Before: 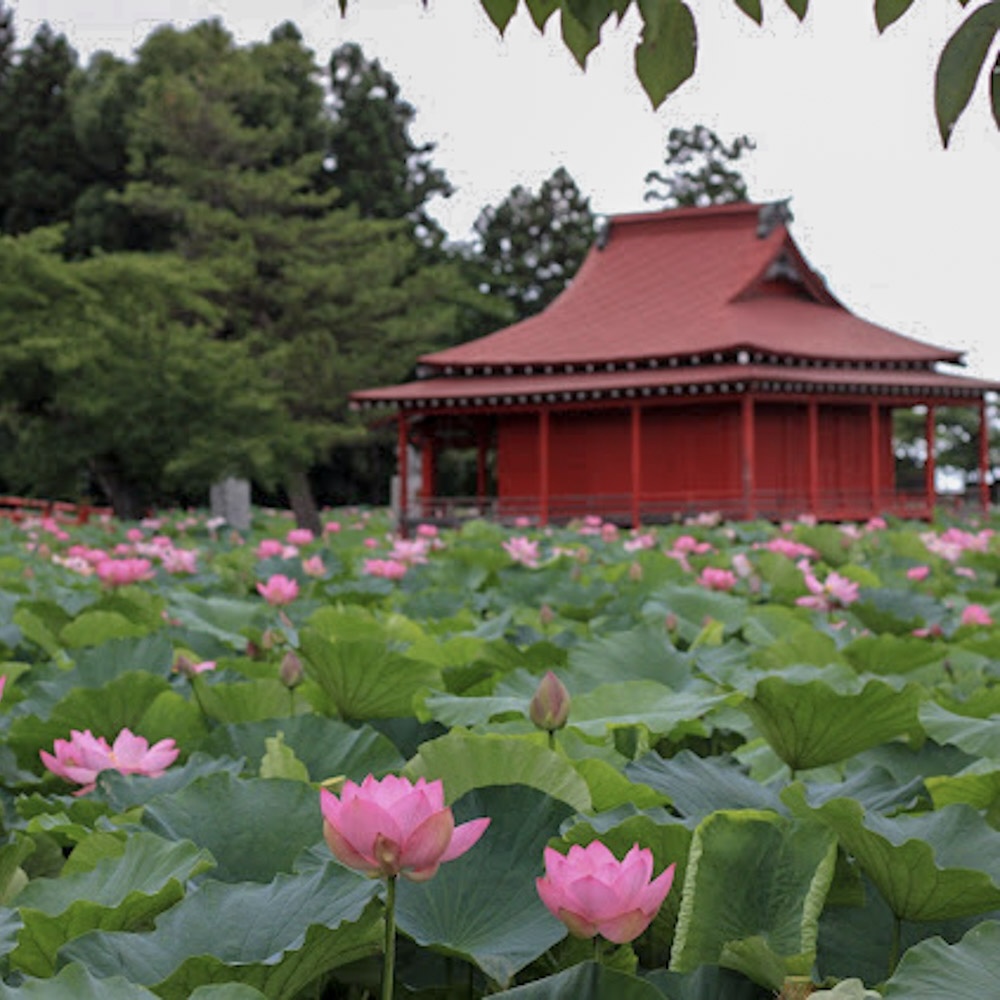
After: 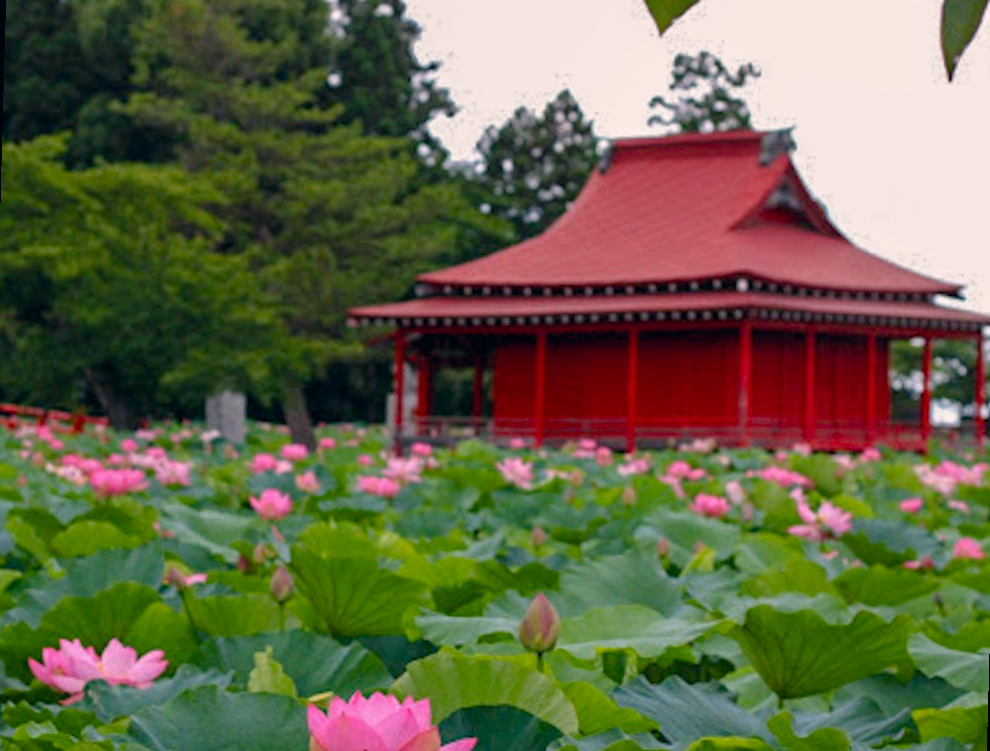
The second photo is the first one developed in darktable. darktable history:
crop and rotate: top 5.667%, bottom 14.937%
rotate and perspective: rotation 1.57°, crop left 0.018, crop right 0.982, crop top 0.039, crop bottom 0.961
color balance rgb: perceptual saturation grading › global saturation 20%, perceptual saturation grading › highlights -25%, perceptual saturation grading › shadows 50%
color correction: highlights a* 5.38, highlights b* 5.3, shadows a* -4.26, shadows b* -5.11
